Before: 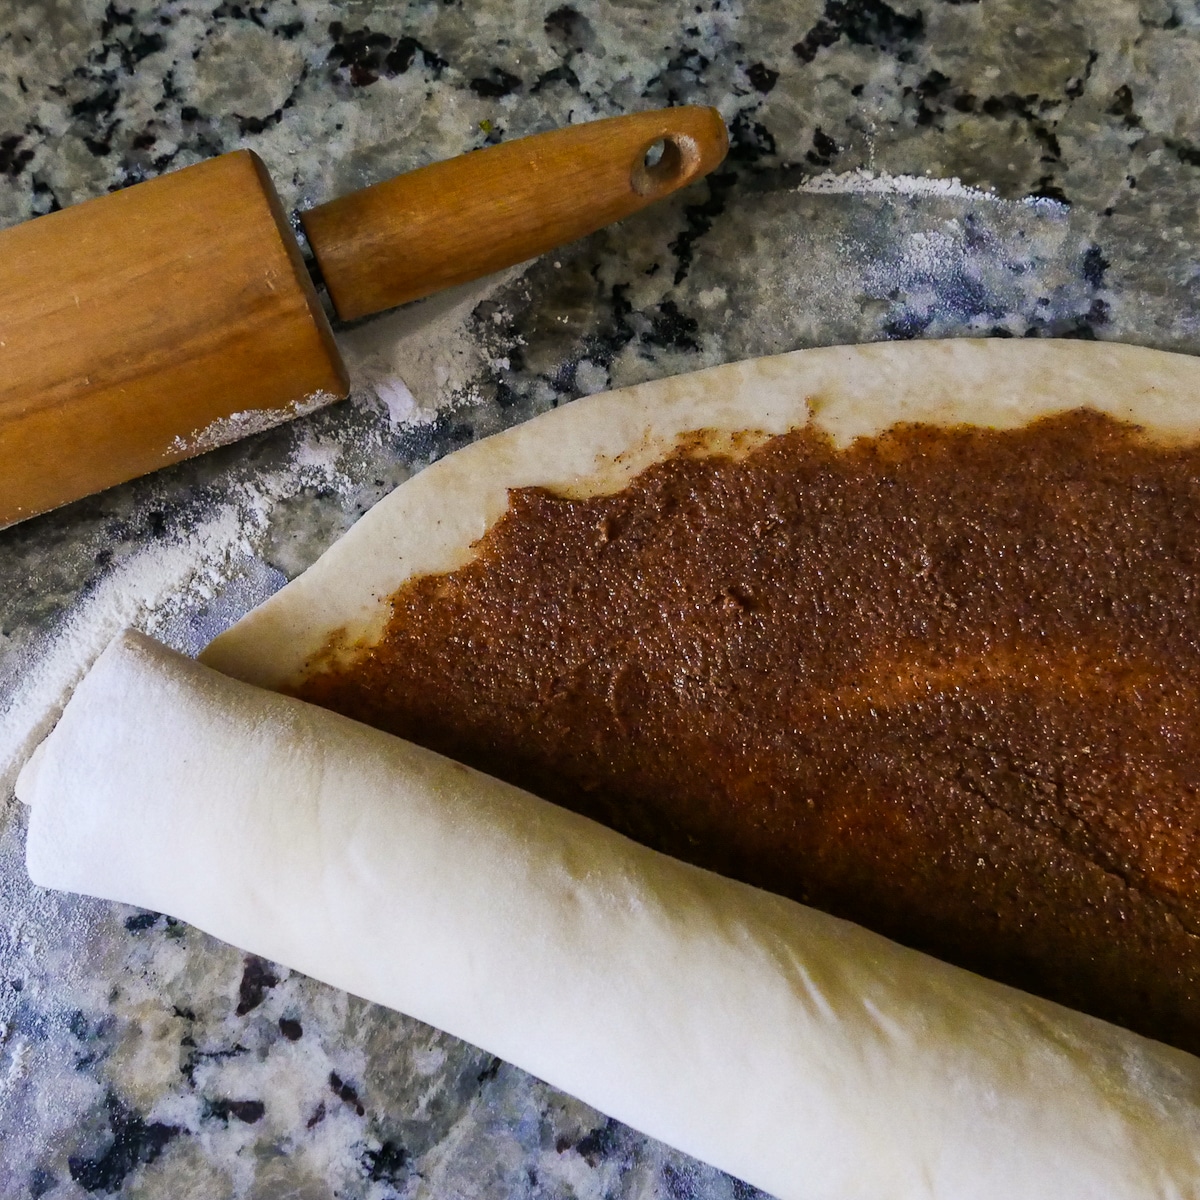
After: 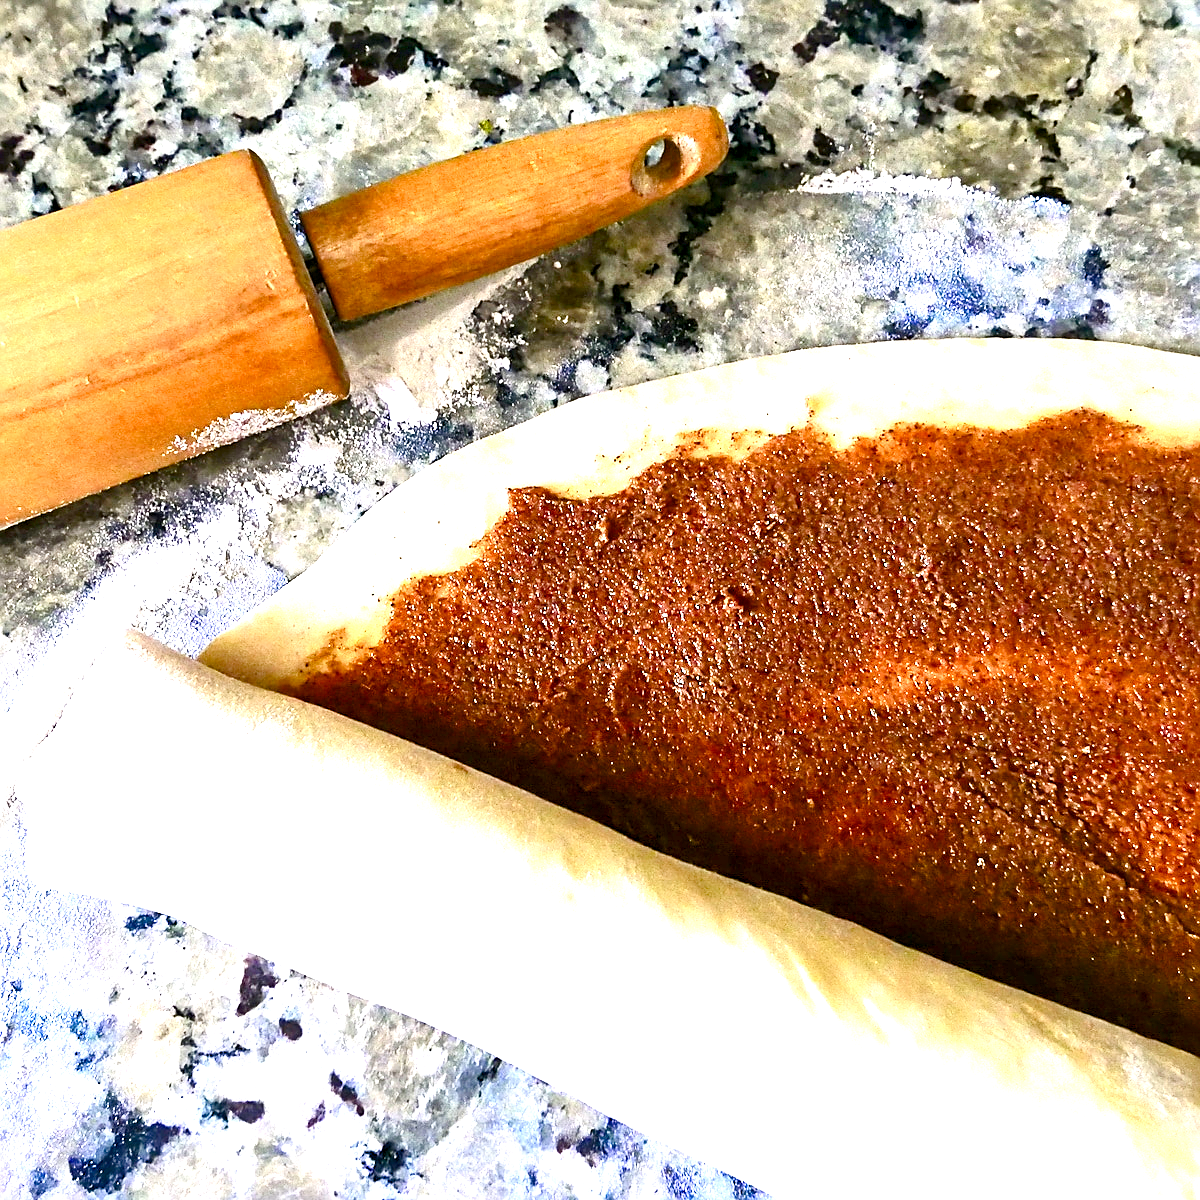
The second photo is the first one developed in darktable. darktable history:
color balance rgb: global offset › luminance -0.491%, perceptual saturation grading › global saturation 20%, perceptual saturation grading › highlights -50.274%, perceptual saturation grading › shadows 30.626%
exposure: black level correction 0, exposure 2.134 EV, compensate highlight preservation false
contrast brightness saturation: contrast 0.16, saturation 0.317
sharpen: amount 0.601
